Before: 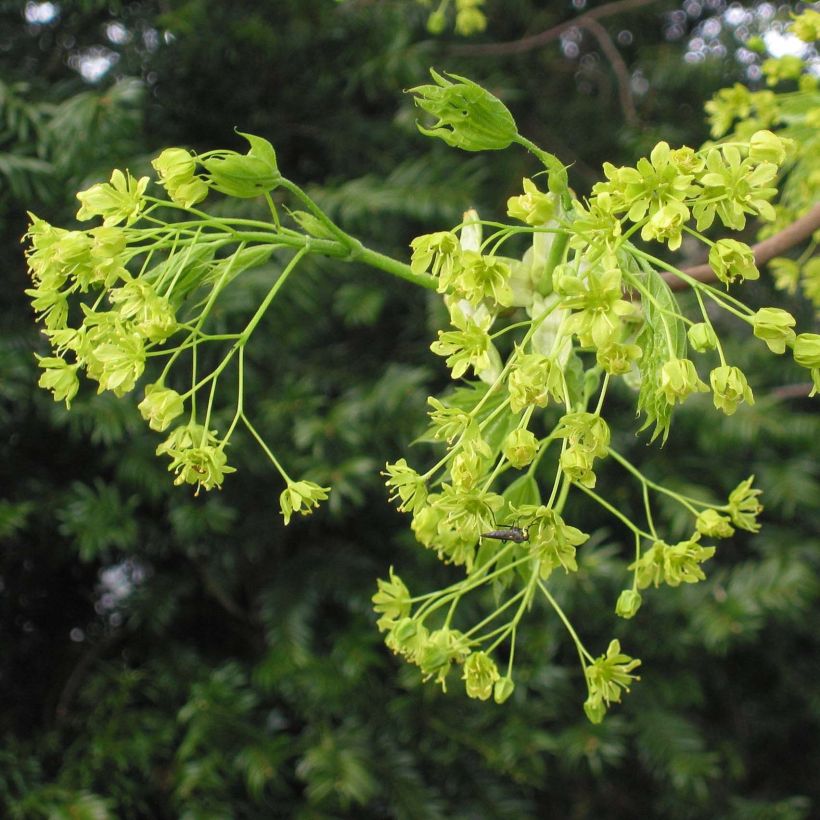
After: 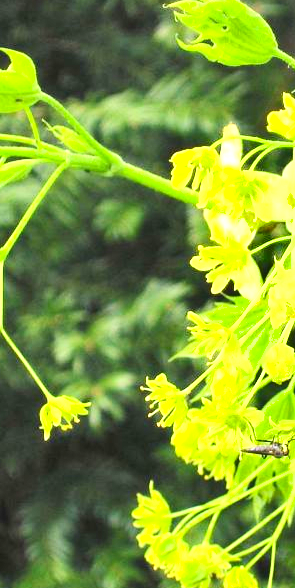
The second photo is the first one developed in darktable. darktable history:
exposure: black level correction 0, exposure 1.452 EV, compensate exposure bias true, compensate highlight preservation false
contrast brightness saturation: contrast 0.205, brightness 0.158, saturation 0.215
shadows and highlights: soften with gaussian
crop and rotate: left 29.433%, top 10.383%, right 34.475%, bottom 17.832%
